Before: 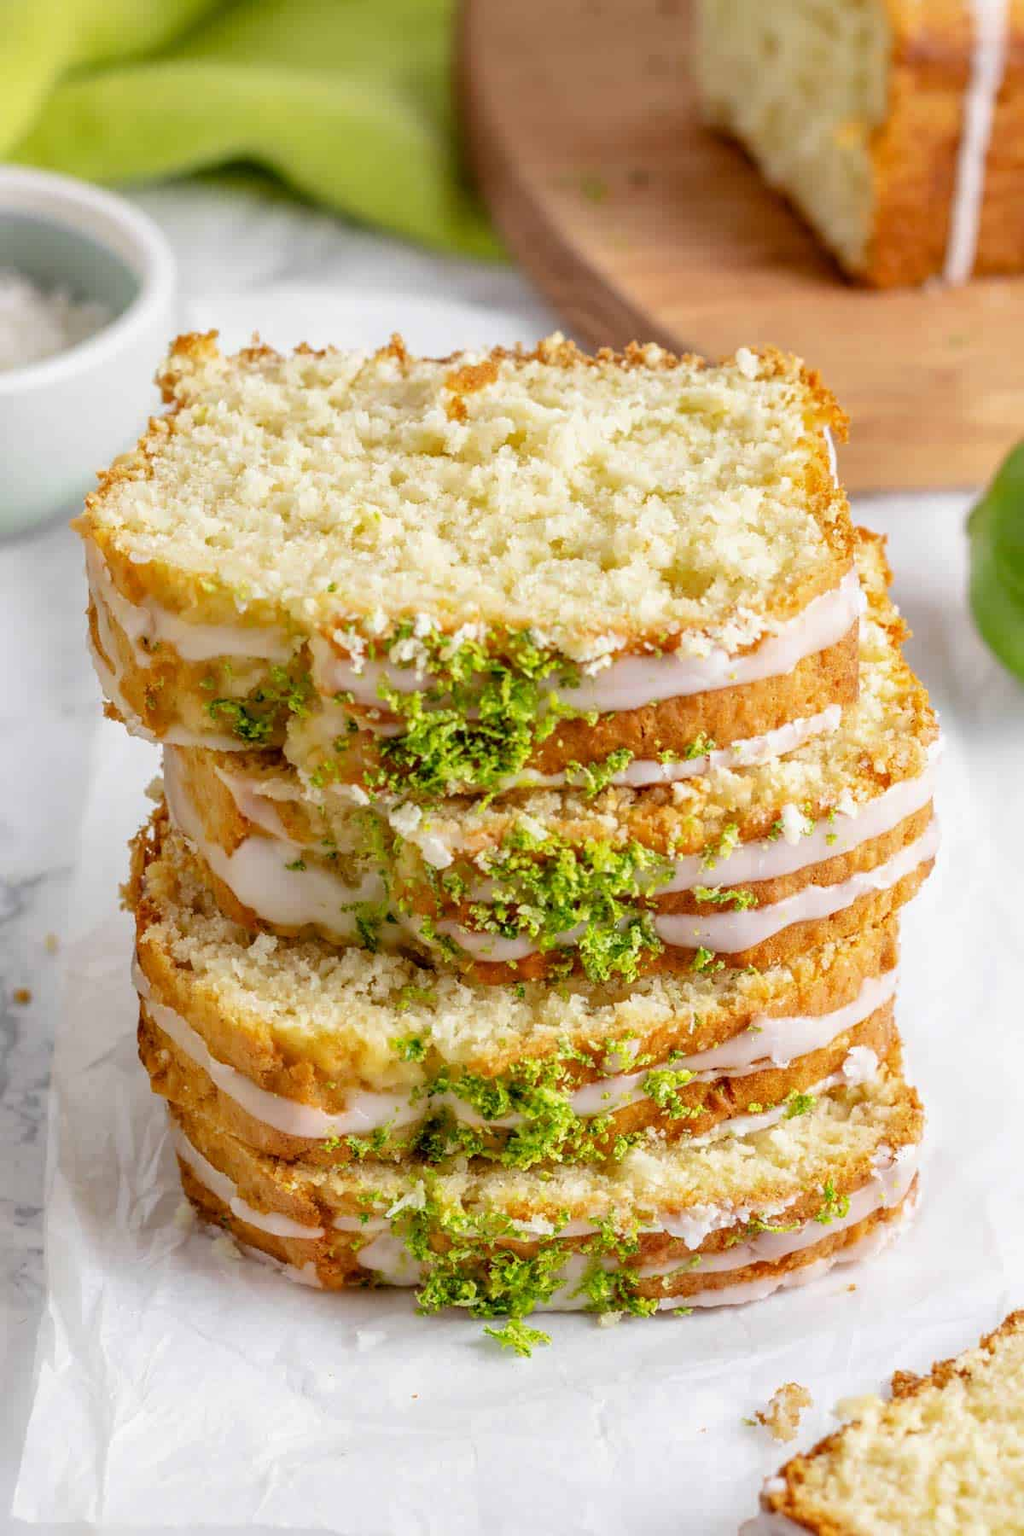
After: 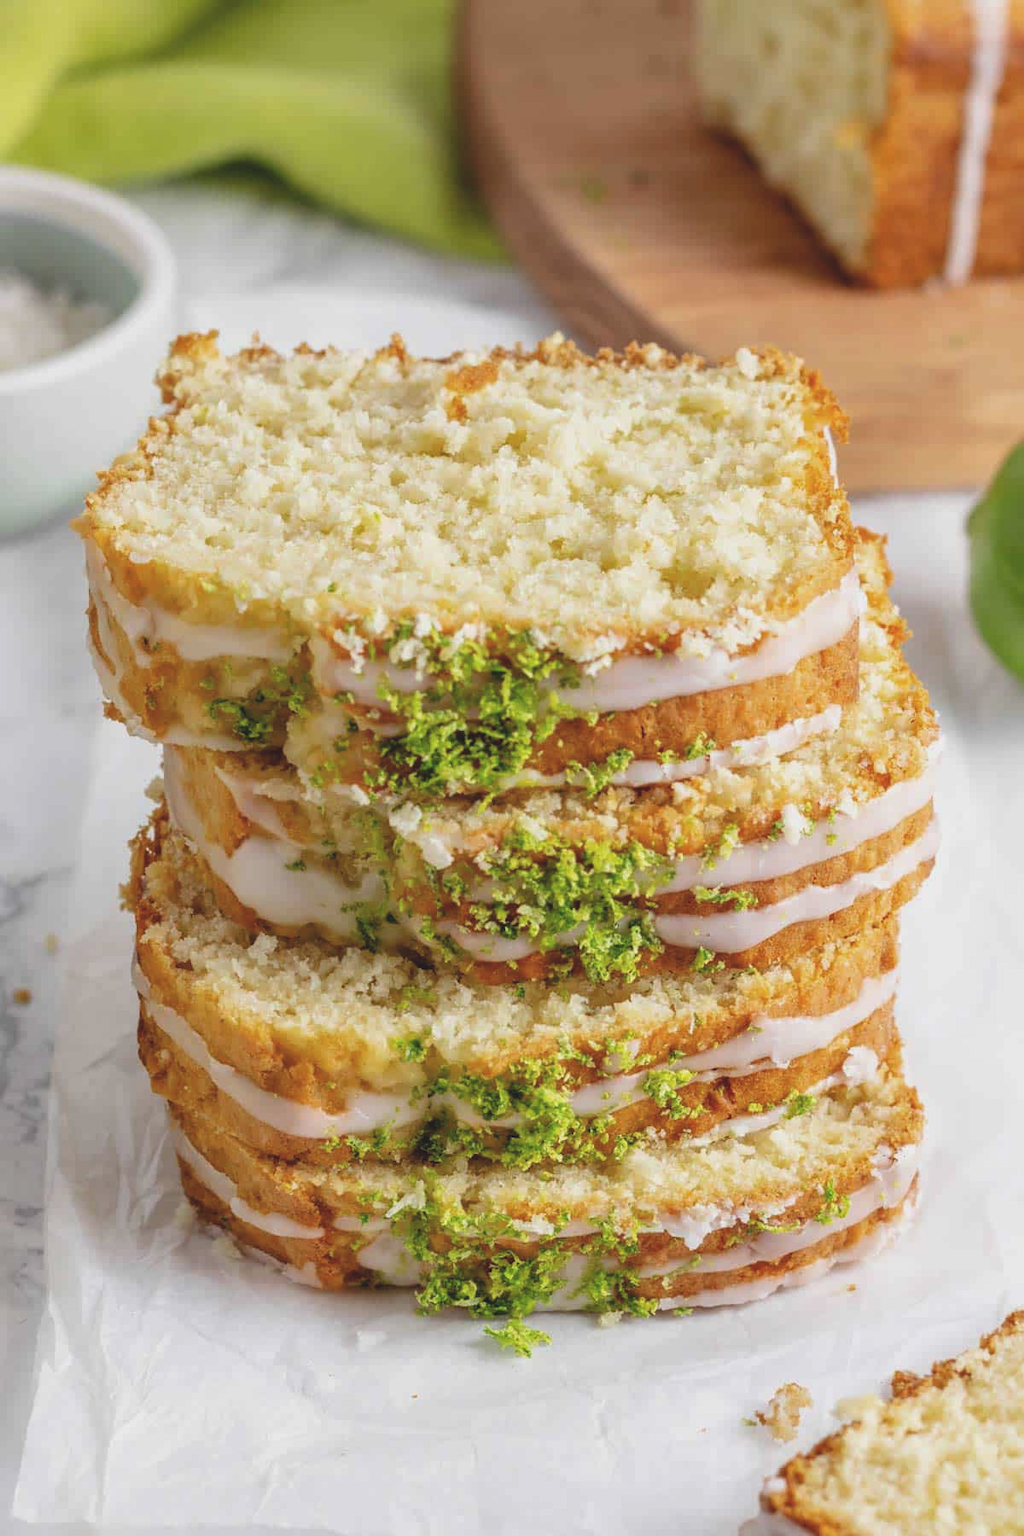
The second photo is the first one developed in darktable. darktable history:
contrast brightness saturation: saturation -0.05
exposure: black level correction -0.014, exposure -0.193 EV, compensate highlight preservation false
